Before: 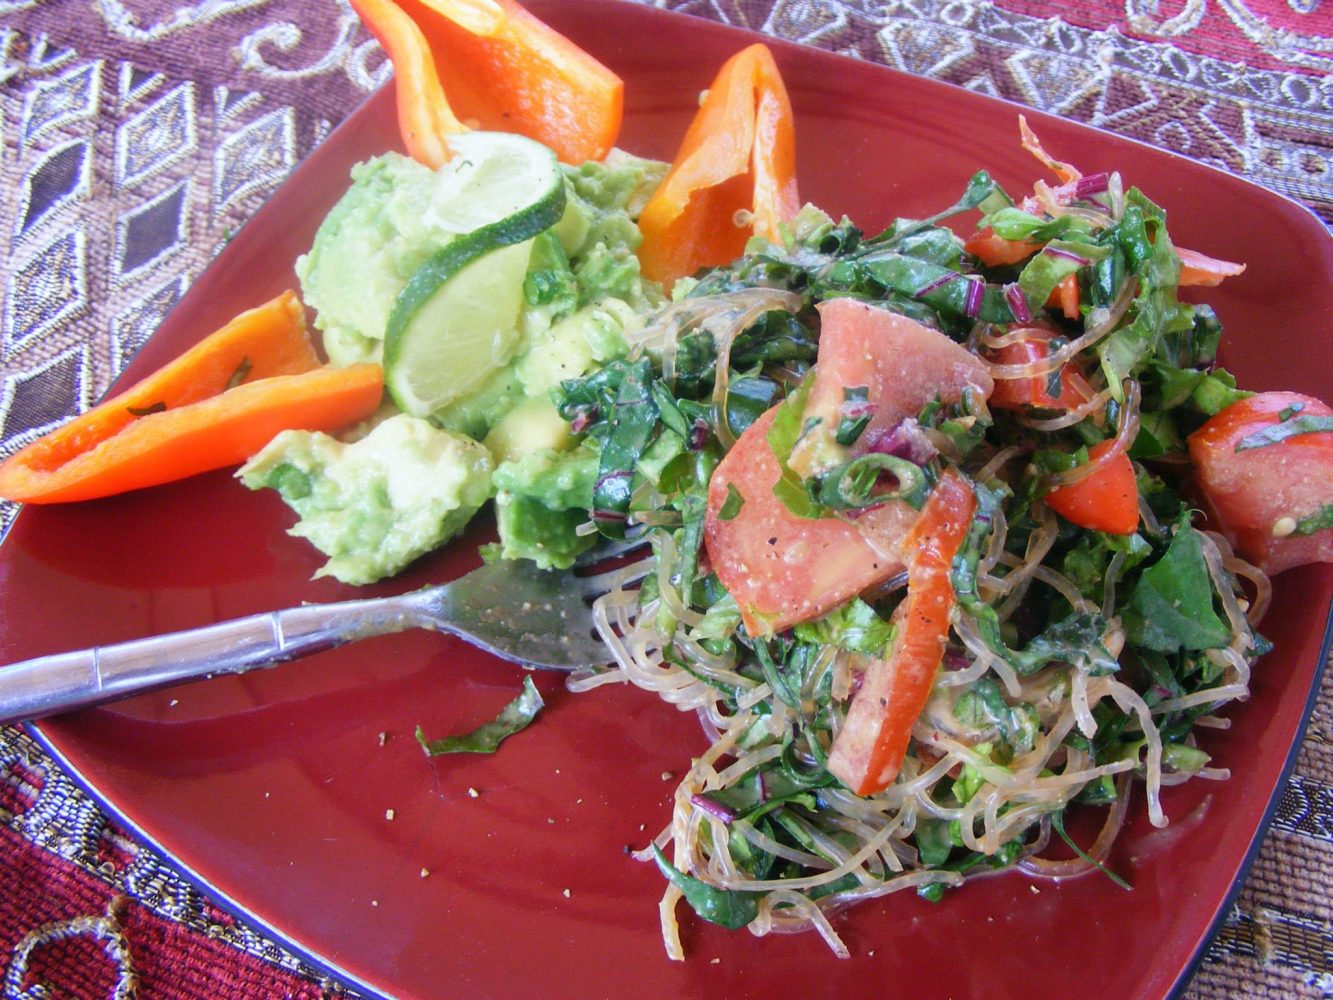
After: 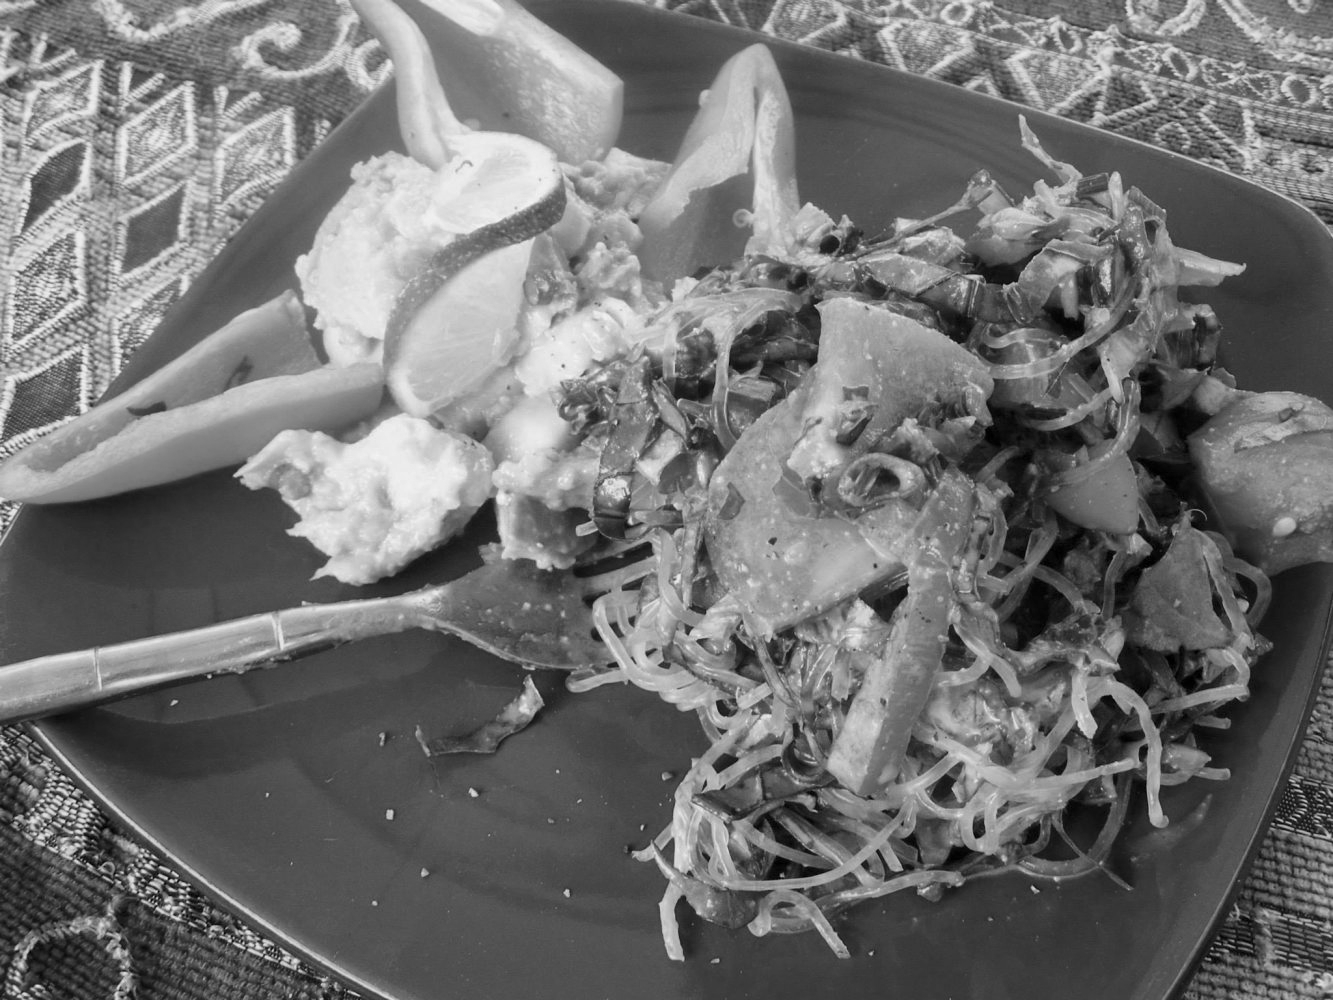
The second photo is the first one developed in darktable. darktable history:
local contrast: mode bilateral grid, contrast 20, coarseness 50, detail 120%, midtone range 0.2
monochrome: a -74.22, b 78.2
